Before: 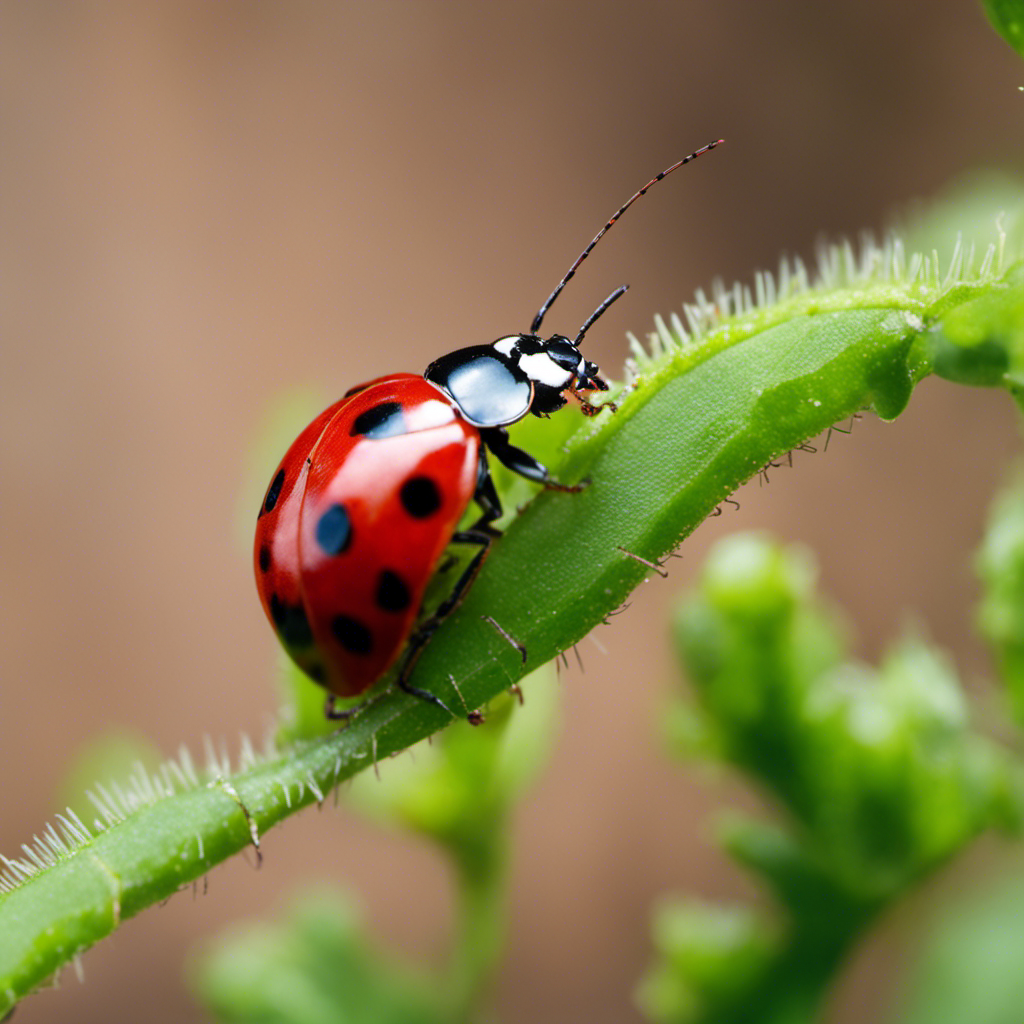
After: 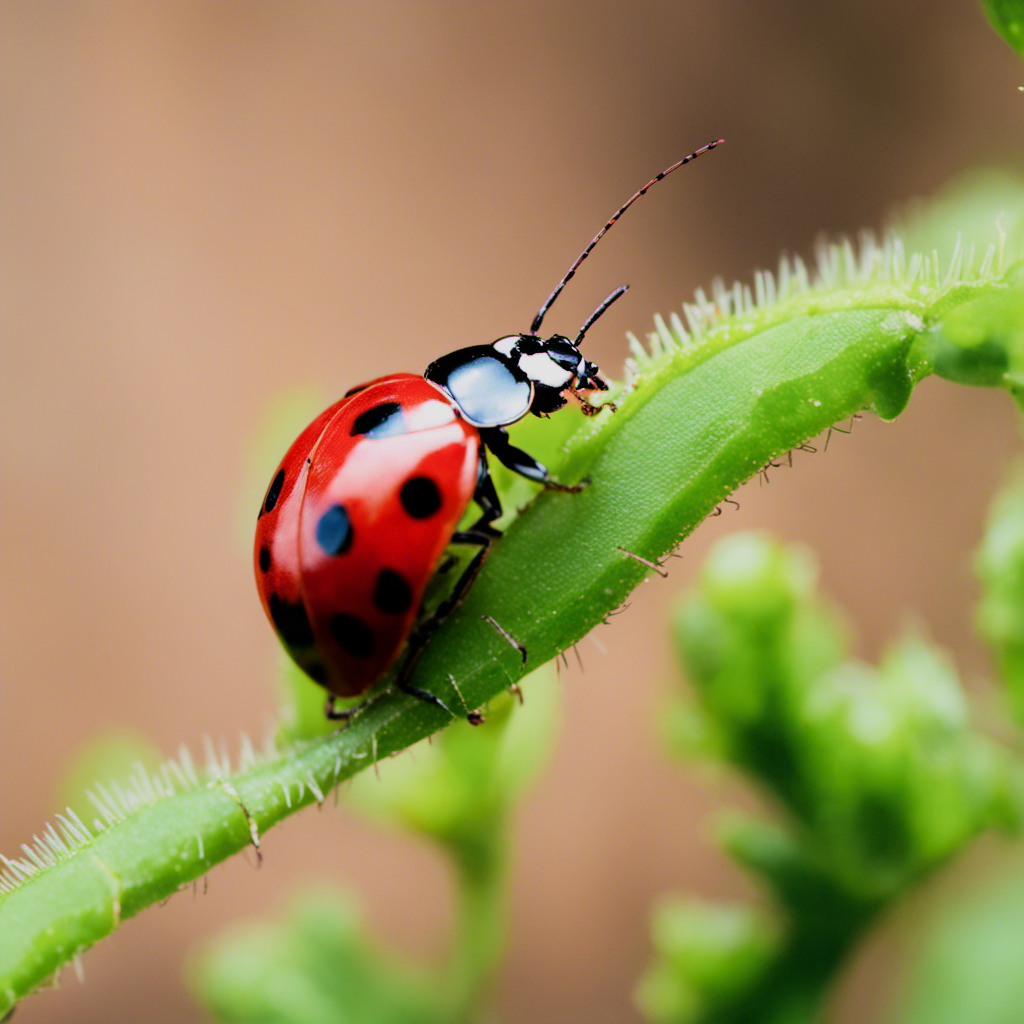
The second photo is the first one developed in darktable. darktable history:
velvia: on, module defaults
tone equalizer: -8 EV -0.742 EV, -7 EV -0.695 EV, -6 EV -0.616 EV, -5 EV -0.392 EV, -3 EV 0.366 EV, -2 EV 0.6 EV, -1 EV 0.698 EV, +0 EV 0.728 EV, mask exposure compensation -0.507 EV
filmic rgb: black relative exposure -7.22 EV, white relative exposure 5.36 EV, hardness 3.02, contrast in shadows safe
